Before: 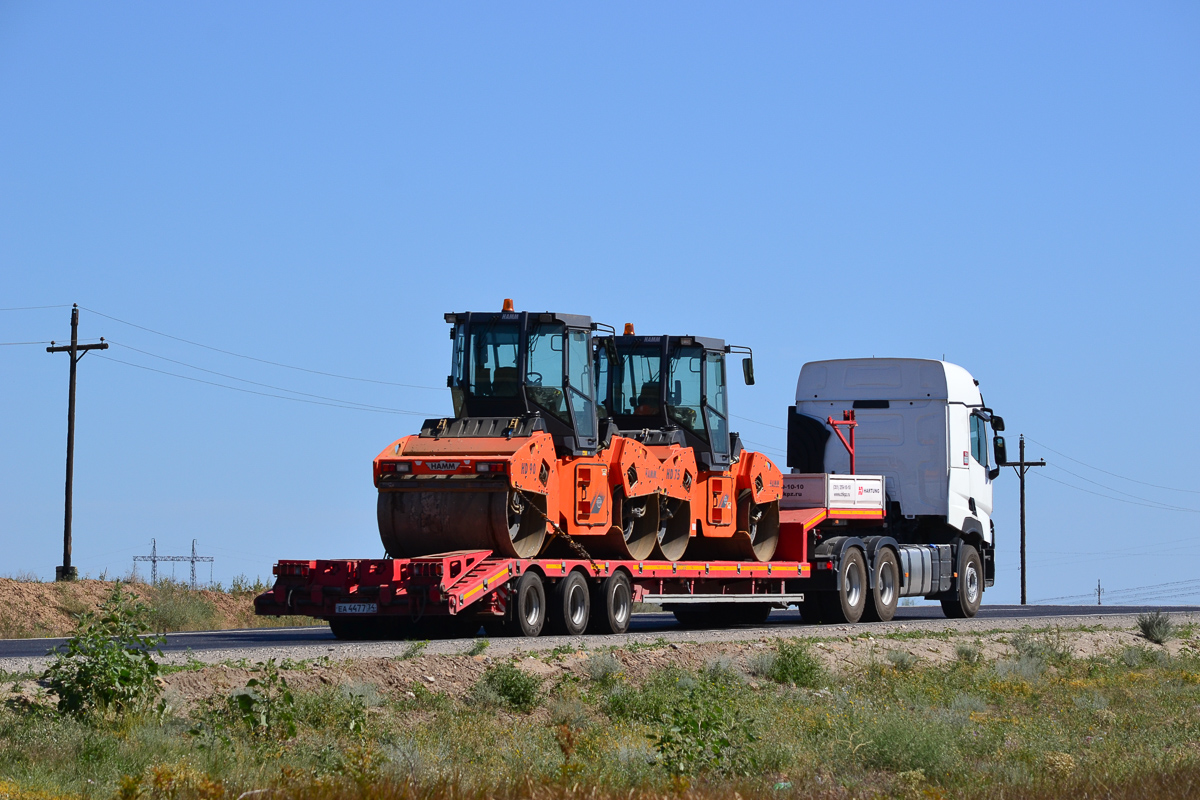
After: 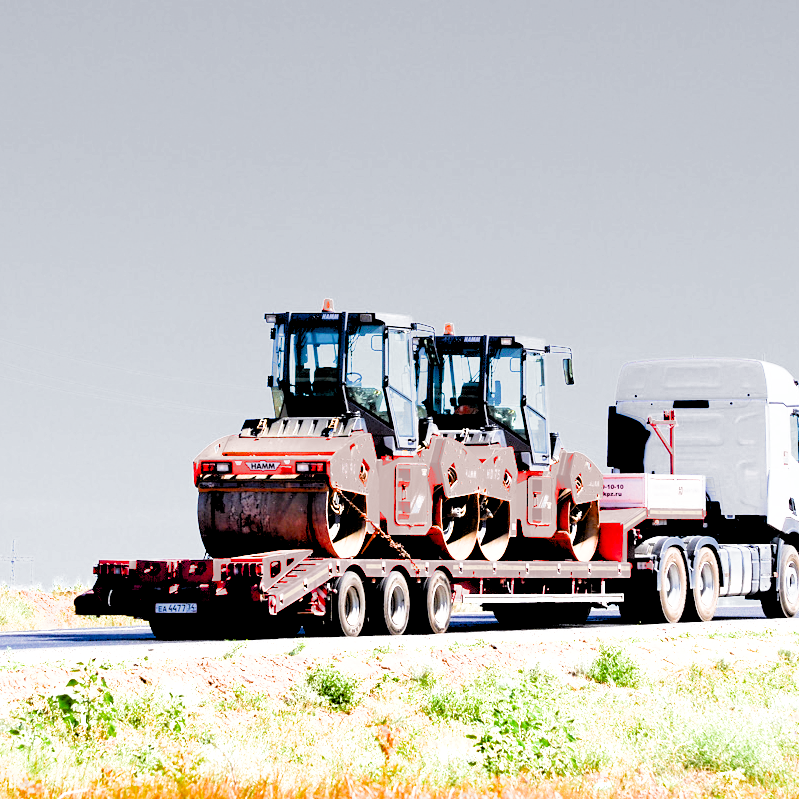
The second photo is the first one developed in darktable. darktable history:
filmic rgb: middle gray luminance 9.23%, black relative exposure -10.55 EV, white relative exposure 3.45 EV, threshold 6 EV, target black luminance 0%, hardness 5.98, latitude 59.69%, contrast 1.087, highlights saturation mix 5%, shadows ↔ highlights balance 29.23%, add noise in highlights 0, color science v3 (2019), use custom middle-gray values true, iterations of high-quality reconstruction 0, contrast in highlights soft, enable highlight reconstruction true
rgb levels: levels [[0.01, 0.419, 0.839], [0, 0.5, 1], [0, 0.5, 1]]
exposure: black level correction 0.005, exposure 2.084 EV, compensate highlight preservation false
crop and rotate: left 15.055%, right 18.278%
color zones: curves: ch0 [(0.224, 0.526) (0.75, 0.5)]; ch1 [(0.055, 0.526) (0.224, 0.761) (0.377, 0.526) (0.75, 0.5)]
